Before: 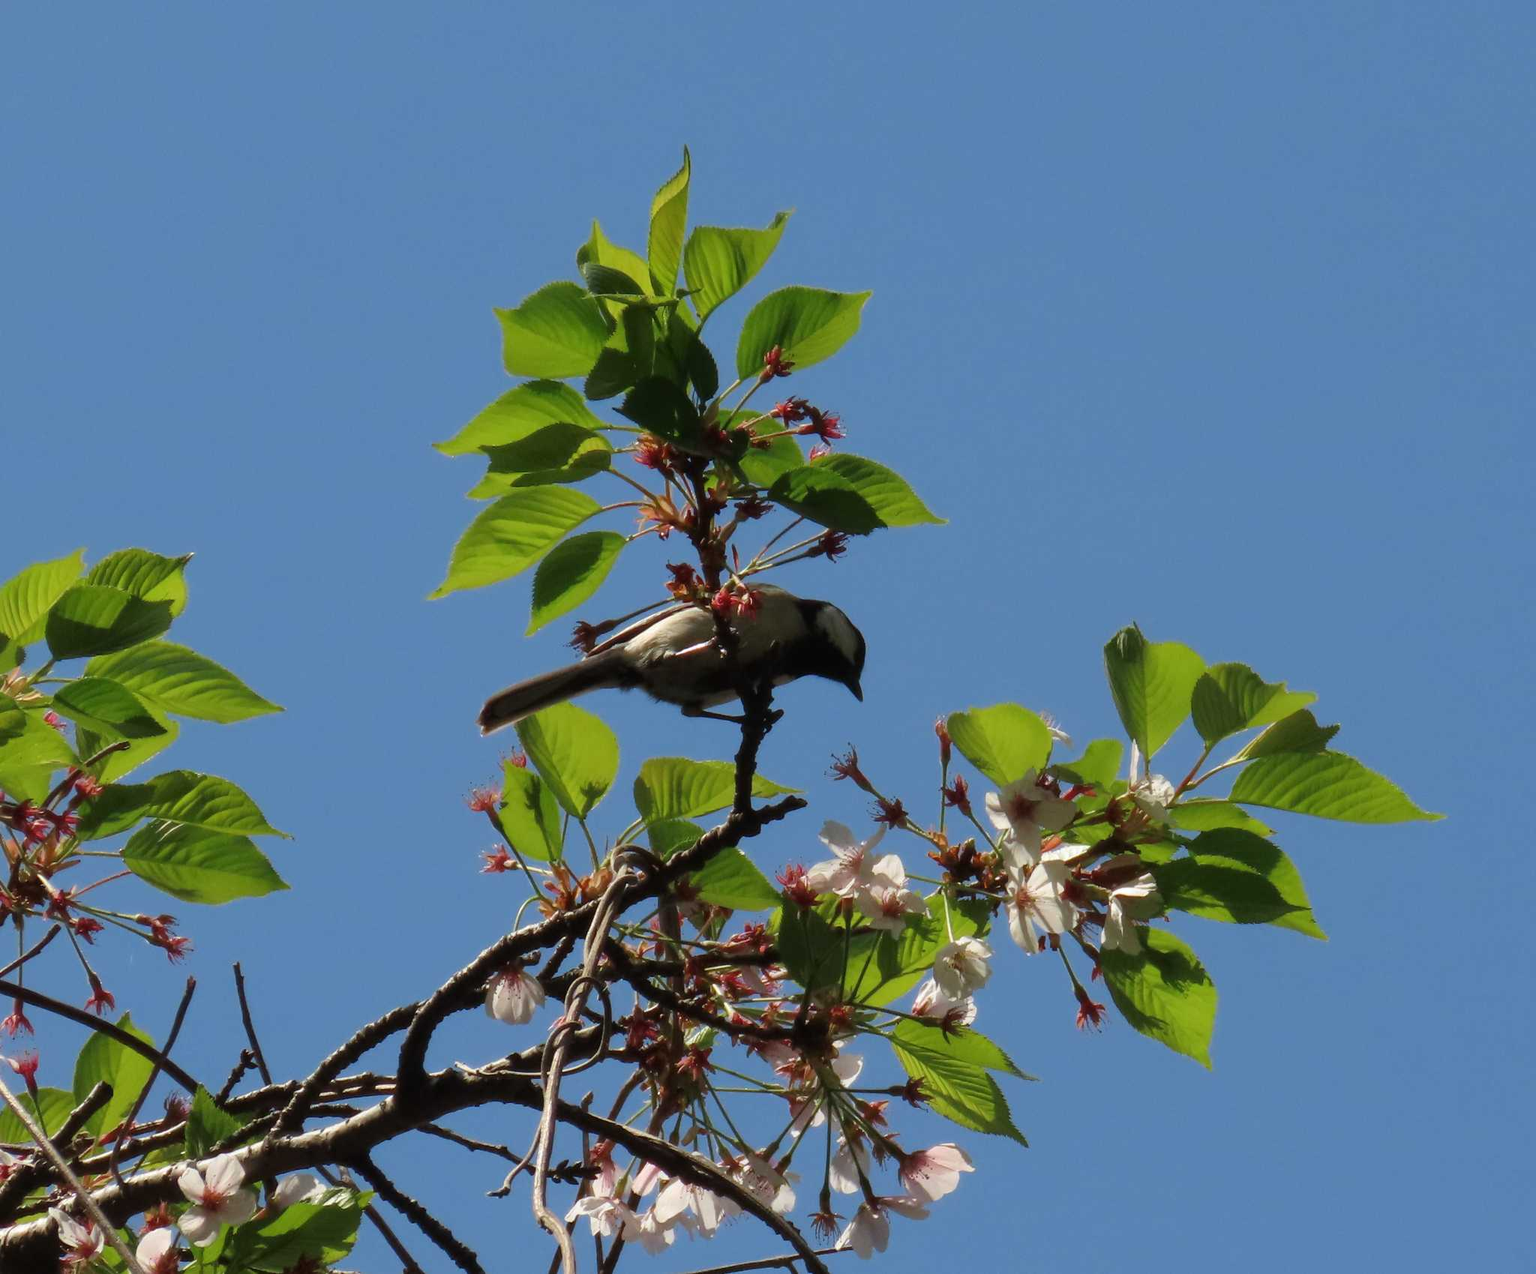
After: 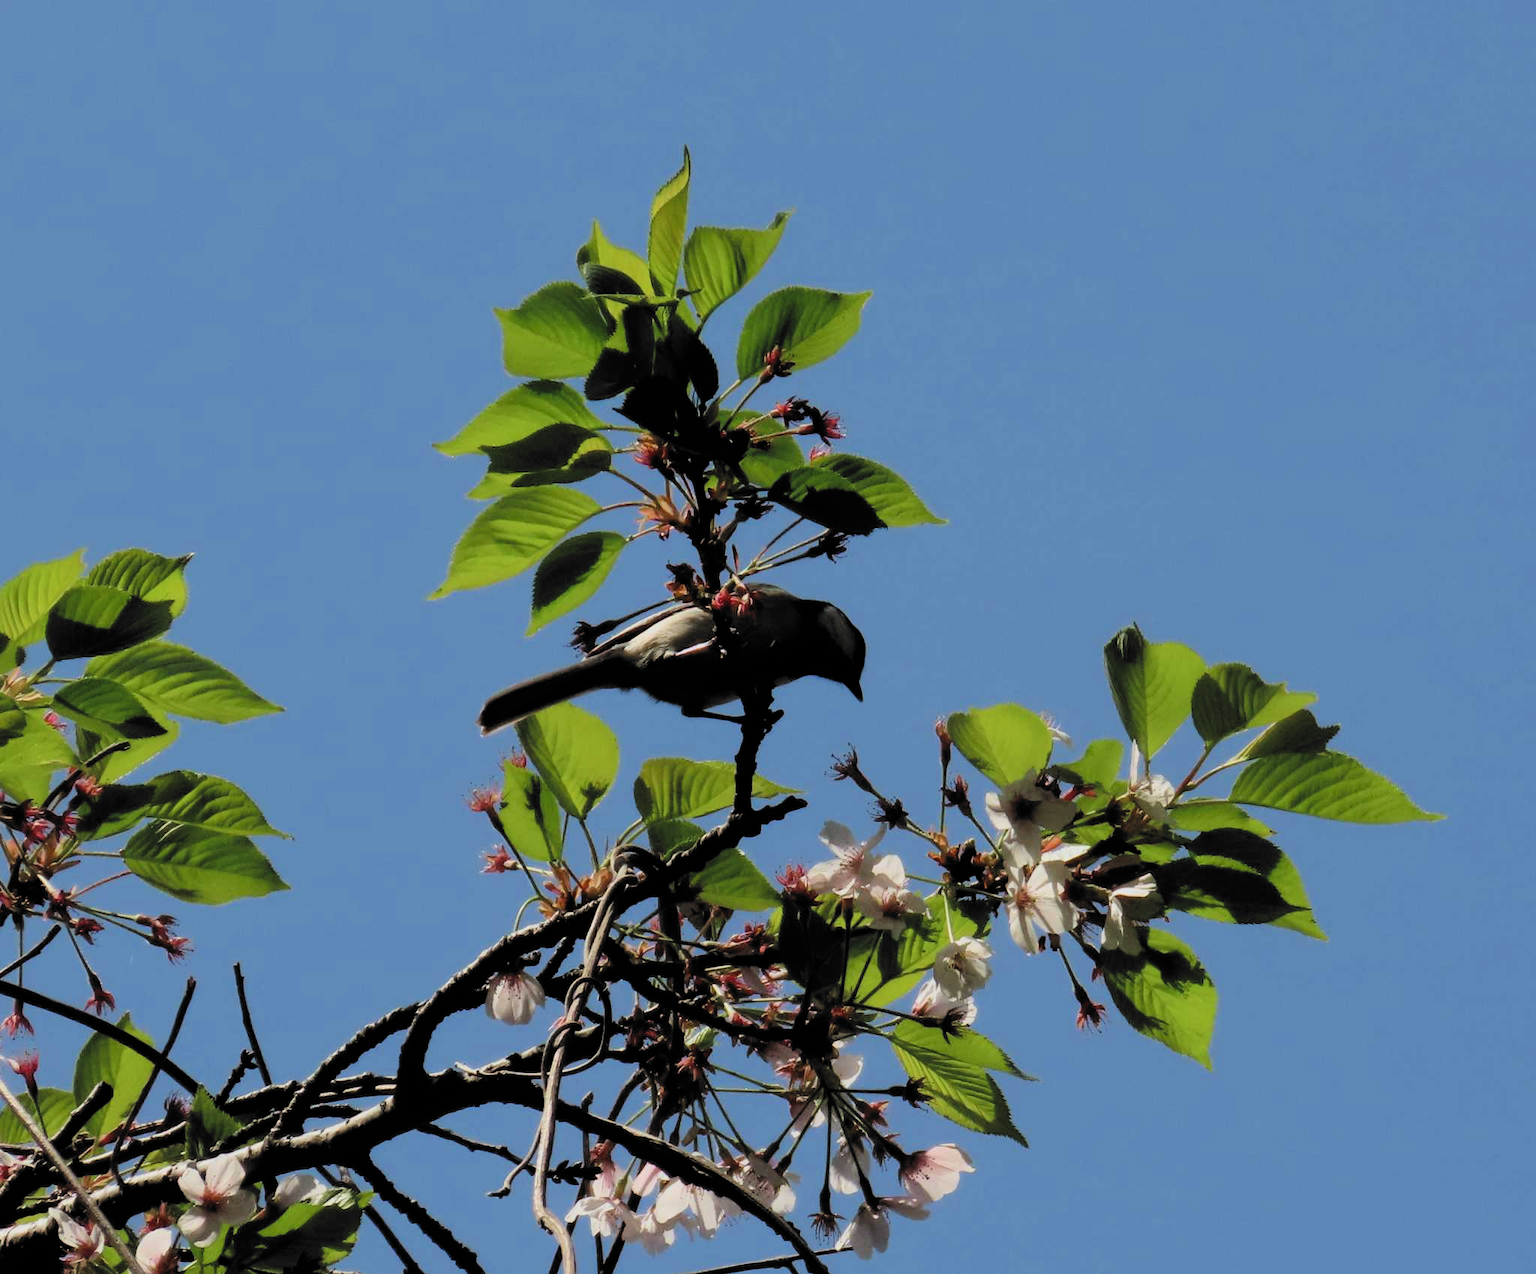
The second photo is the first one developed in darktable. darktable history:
filmic rgb: black relative exposure -5.07 EV, white relative exposure 3.97 EV, hardness 2.89, contrast 1.3, highlights saturation mix -29.89%, color science v6 (2022)
